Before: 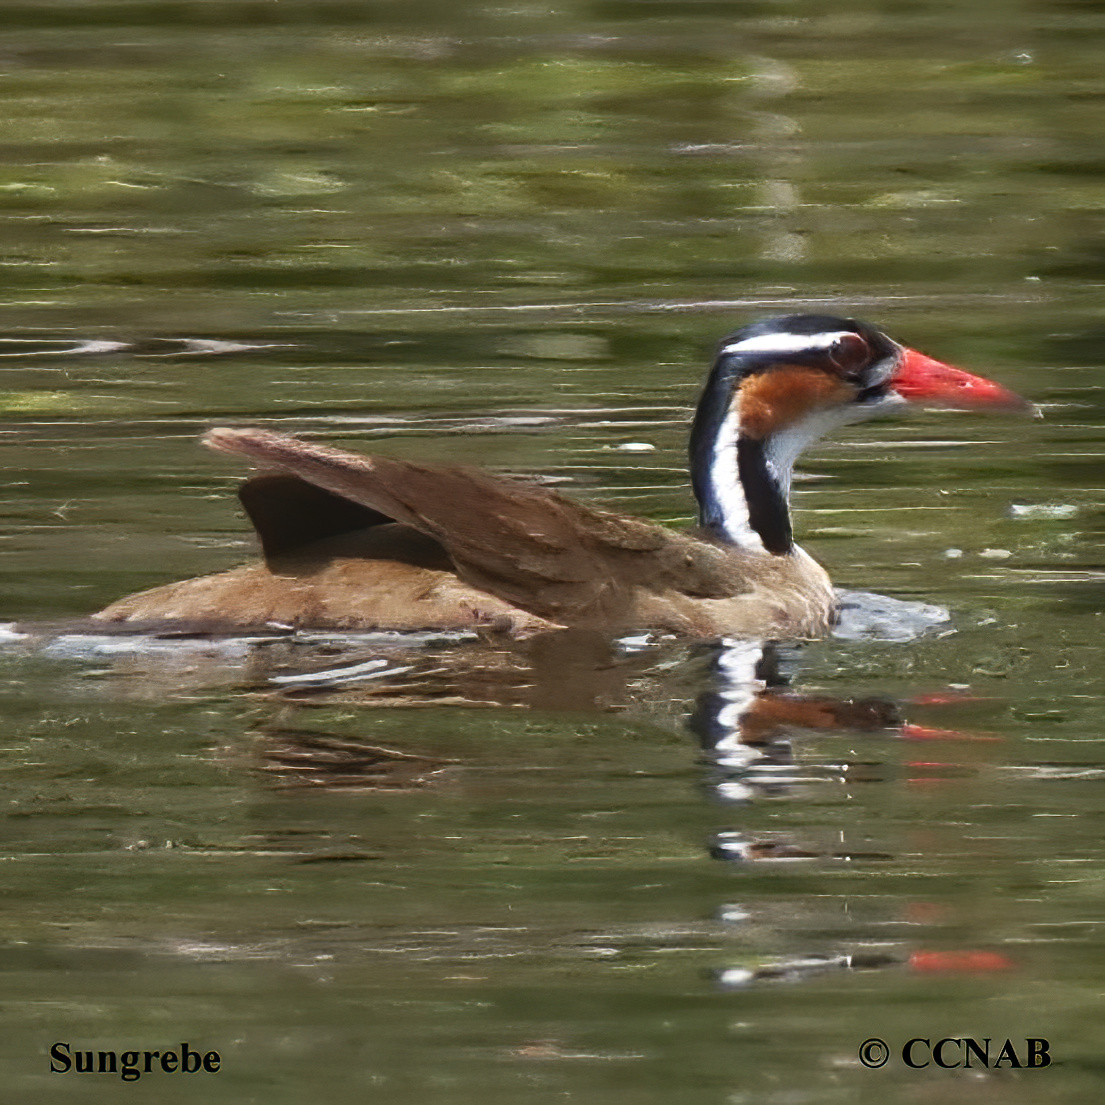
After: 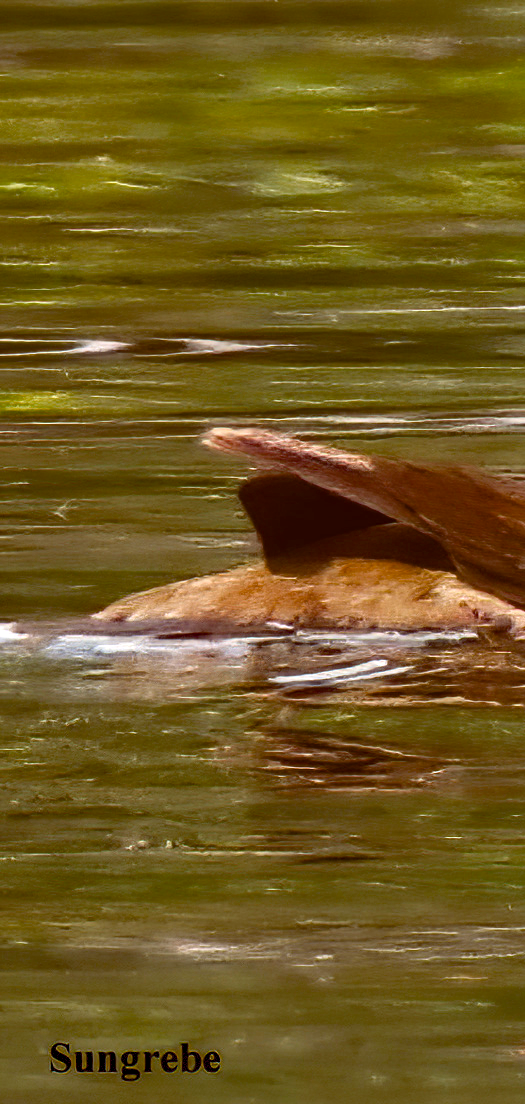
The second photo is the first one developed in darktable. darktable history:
exposure: exposure 0.495 EV, compensate highlight preservation false
color balance rgb: power › hue 61.76°, global offset › luminance -0.189%, global offset › chroma 0.265%, perceptual saturation grading › global saturation 30.549%, global vibrance 6.894%, saturation formula JzAzBz (2021)
color correction: highlights b* 0.049
crop and rotate: left 0.043%, top 0%, right 52.403%
